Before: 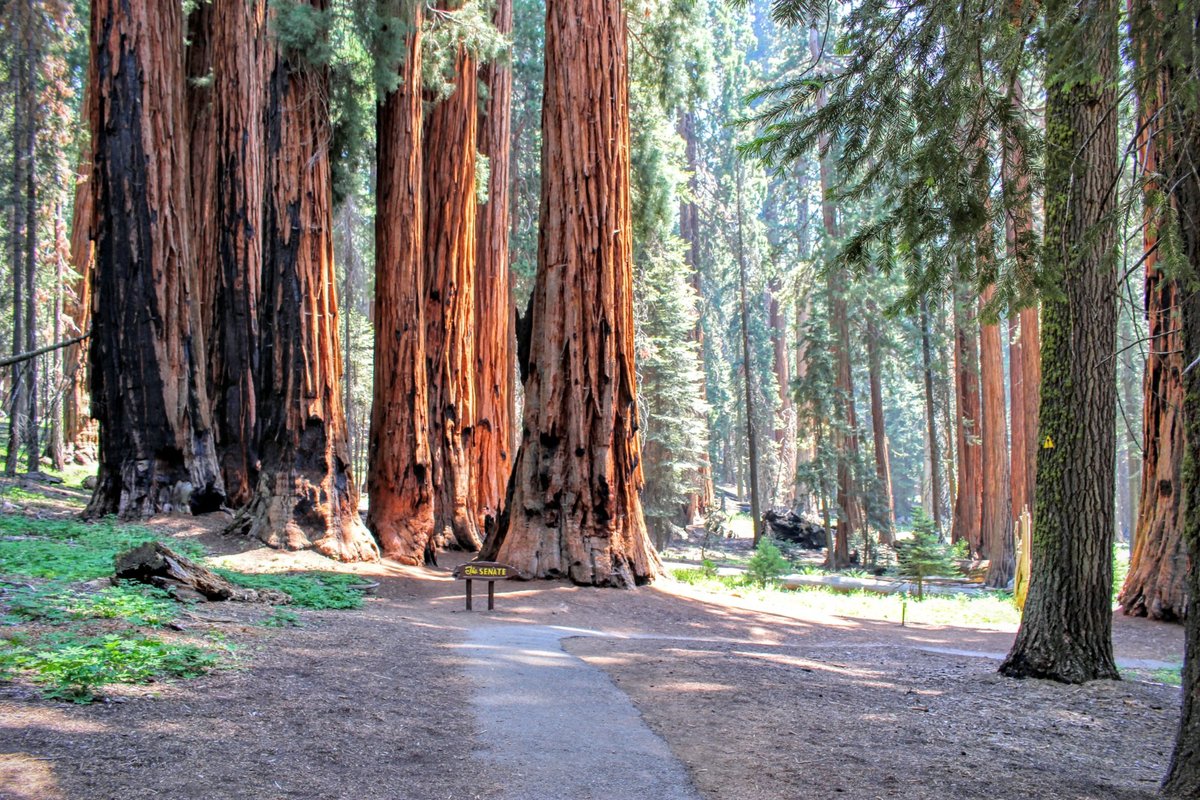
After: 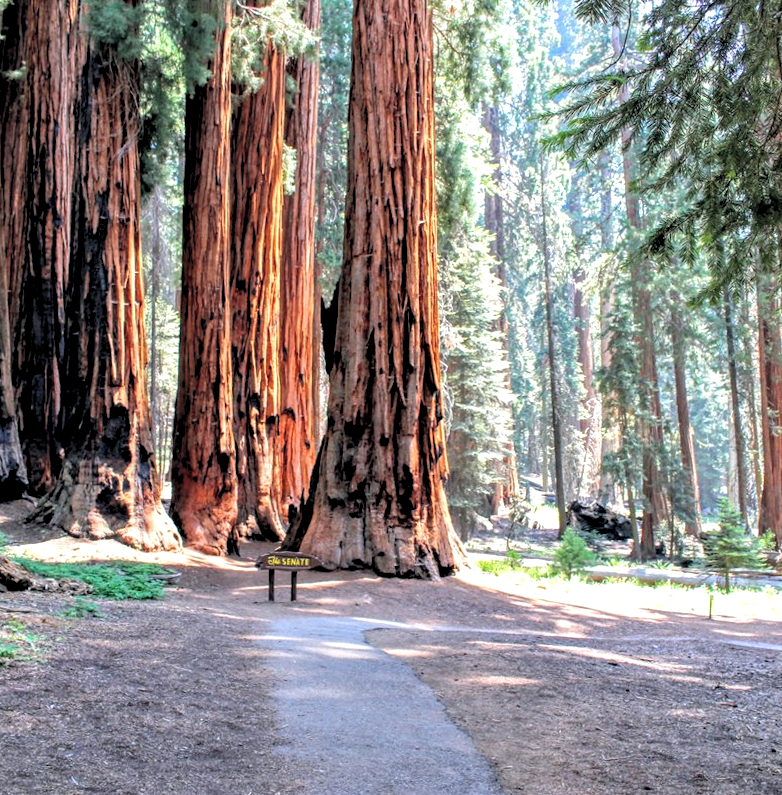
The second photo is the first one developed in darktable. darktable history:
rotate and perspective: rotation 0.226°, lens shift (vertical) -0.042, crop left 0.023, crop right 0.982, crop top 0.006, crop bottom 0.994
rgb levels: levels [[0.01, 0.419, 0.839], [0, 0.5, 1], [0, 0.5, 1]]
color balance rgb: shadows lift › chroma 3.88%, shadows lift › hue 88.52°, power › hue 214.65°, global offset › chroma 0.1%, global offset › hue 252.4°, contrast 4.45%
crop: left 15.419%, right 17.914%
exposure: black level correction 0.002, compensate highlight preservation false
